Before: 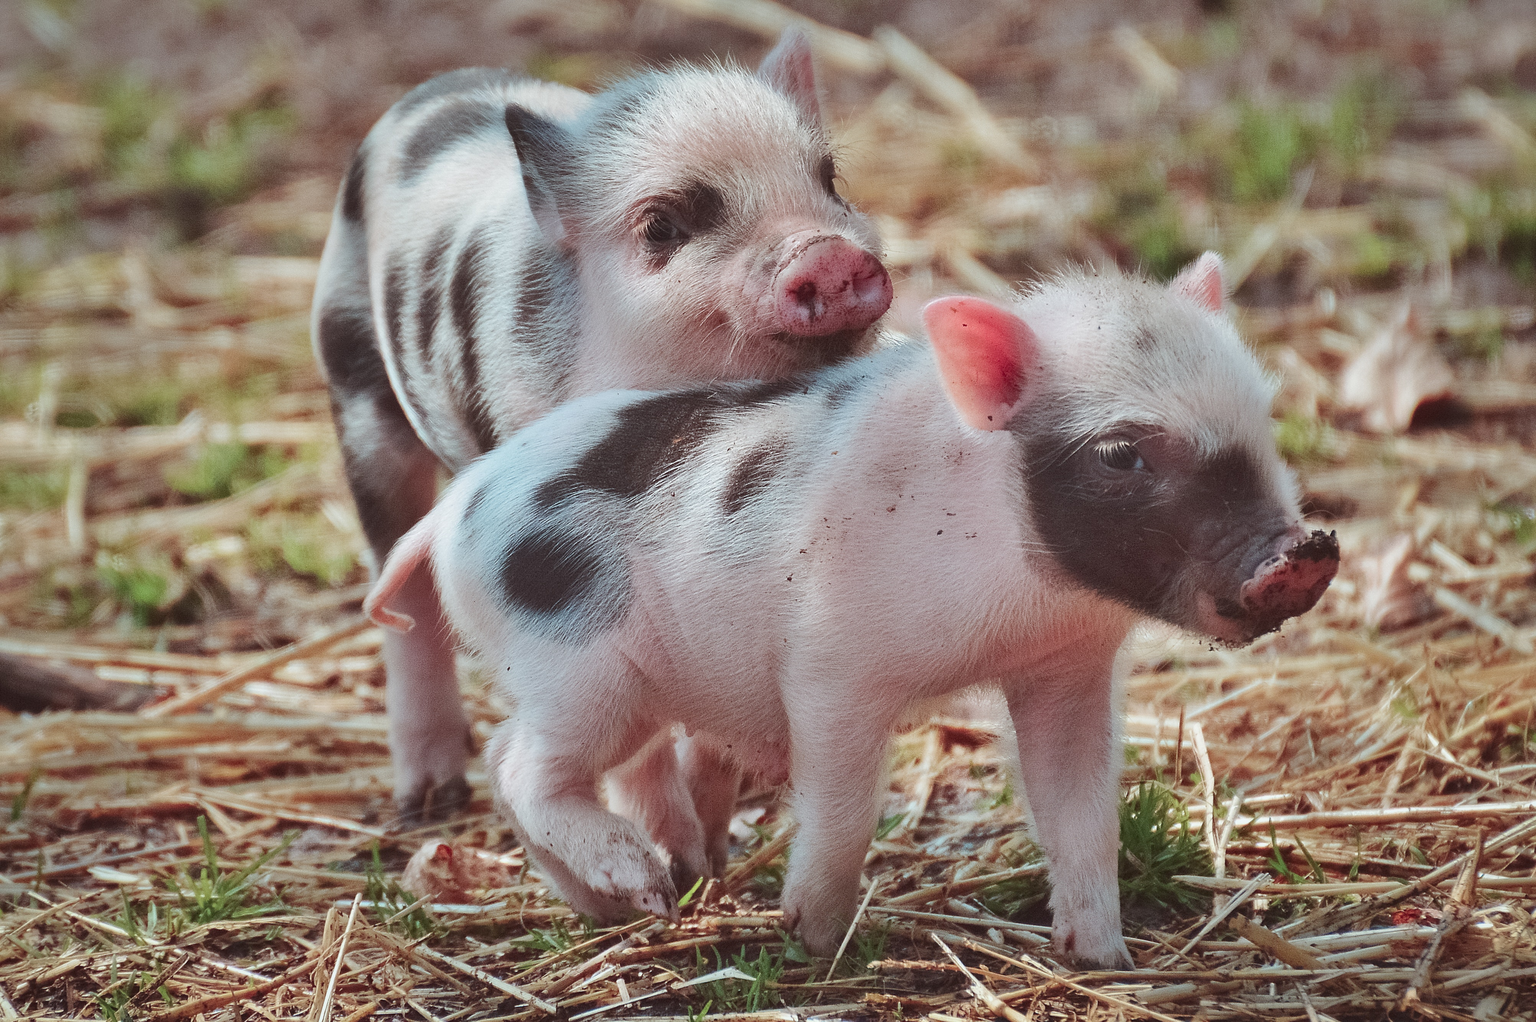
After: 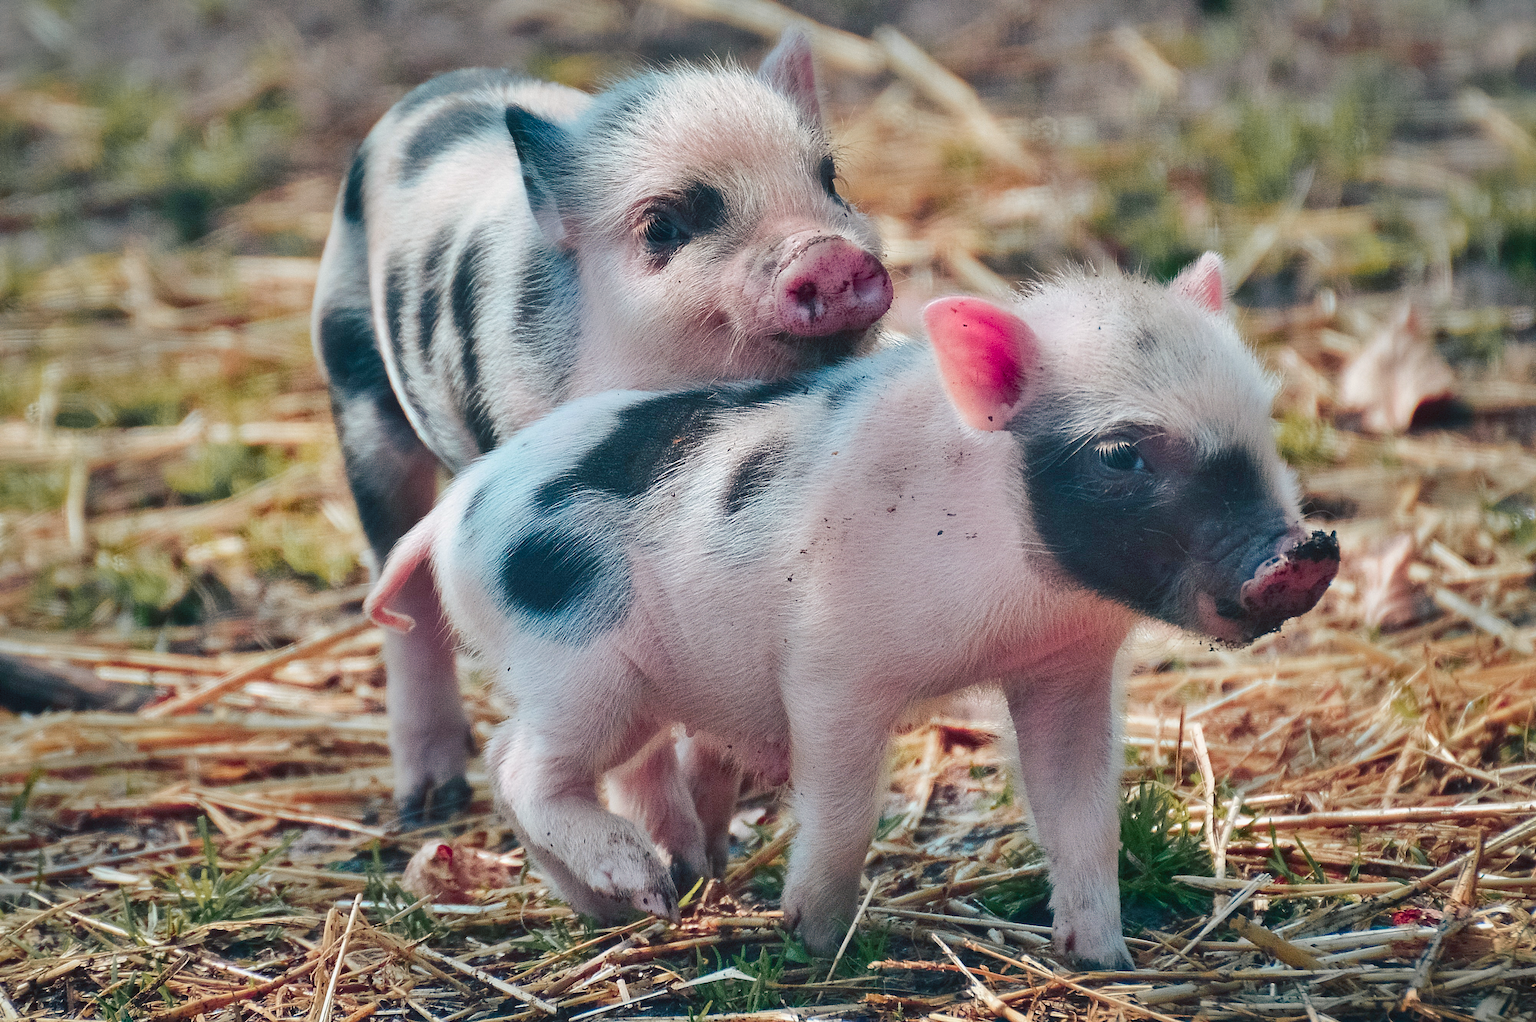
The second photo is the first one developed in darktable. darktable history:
color zones: curves: ch1 [(0.263, 0.53) (0.376, 0.287) (0.487, 0.512) (0.748, 0.547) (1, 0.513)]; ch2 [(0.262, 0.45) (0.751, 0.477)], mix 31.98%
color balance rgb: shadows lift › luminance -28.76%, shadows lift › chroma 10%, shadows lift › hue 230°, power › chroma 0.5%, power › hue 215°, highlights gain › luminance 7.14%, highlights gain › chroma 1%, highlights gain › hue 50°, global offset › luminance -0.29%, global offset › hue 260°, perceptual saturation grading › global saturation 20%, perceptual saturation grading › highlights -13.92%, perceptual saturation grading › shadows 50%
